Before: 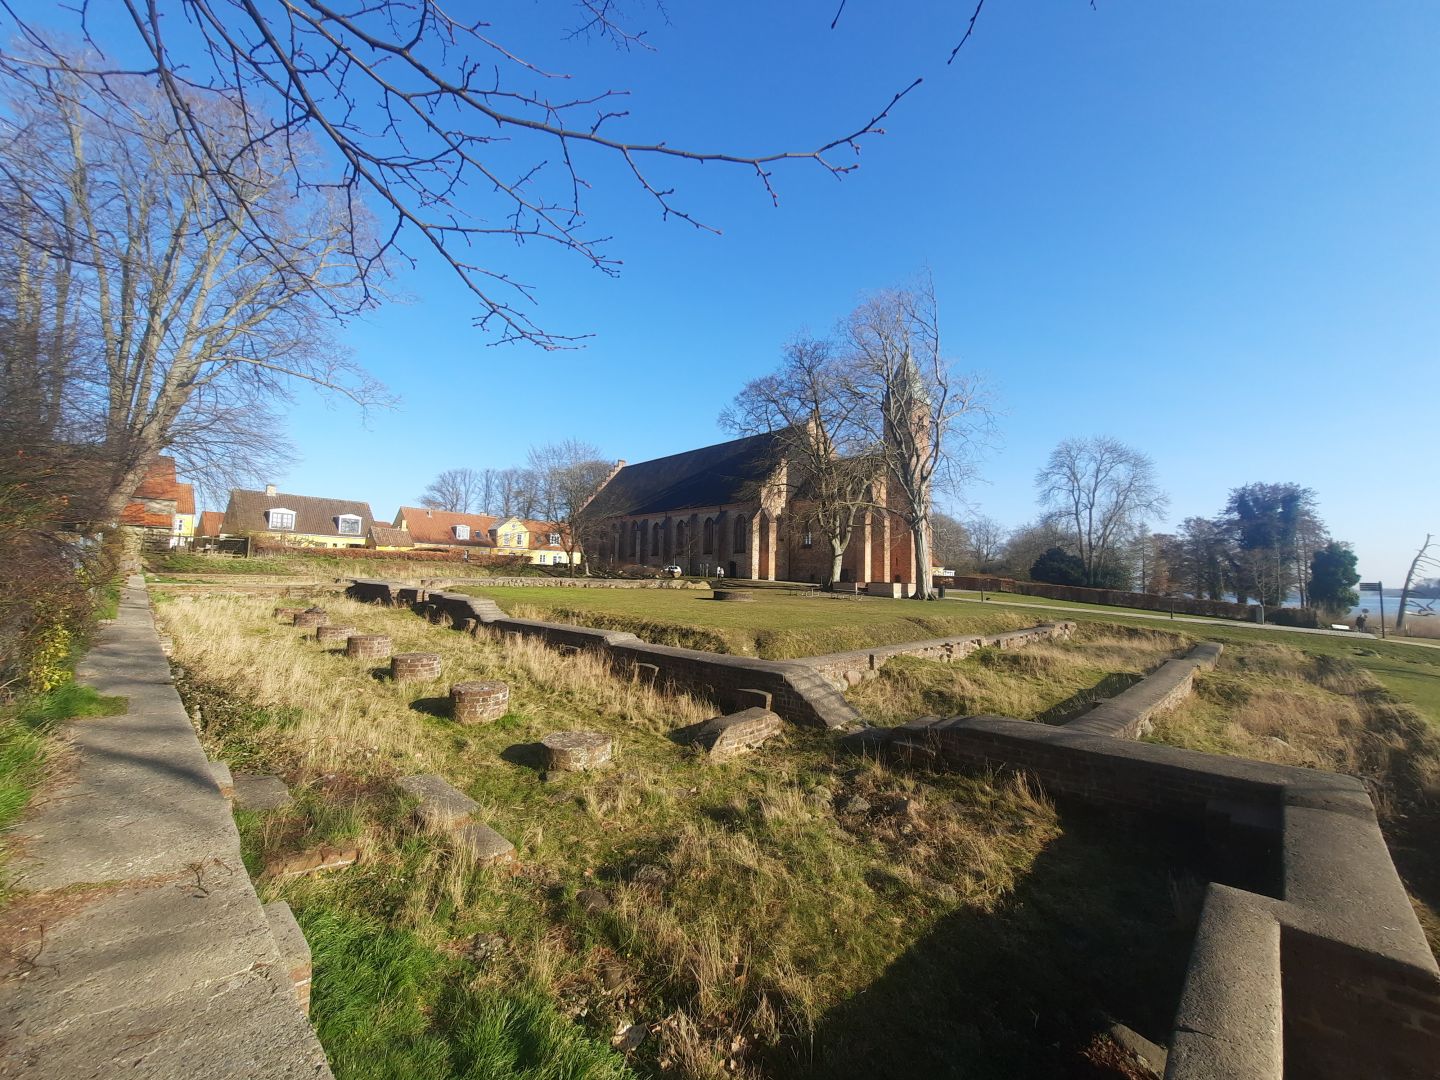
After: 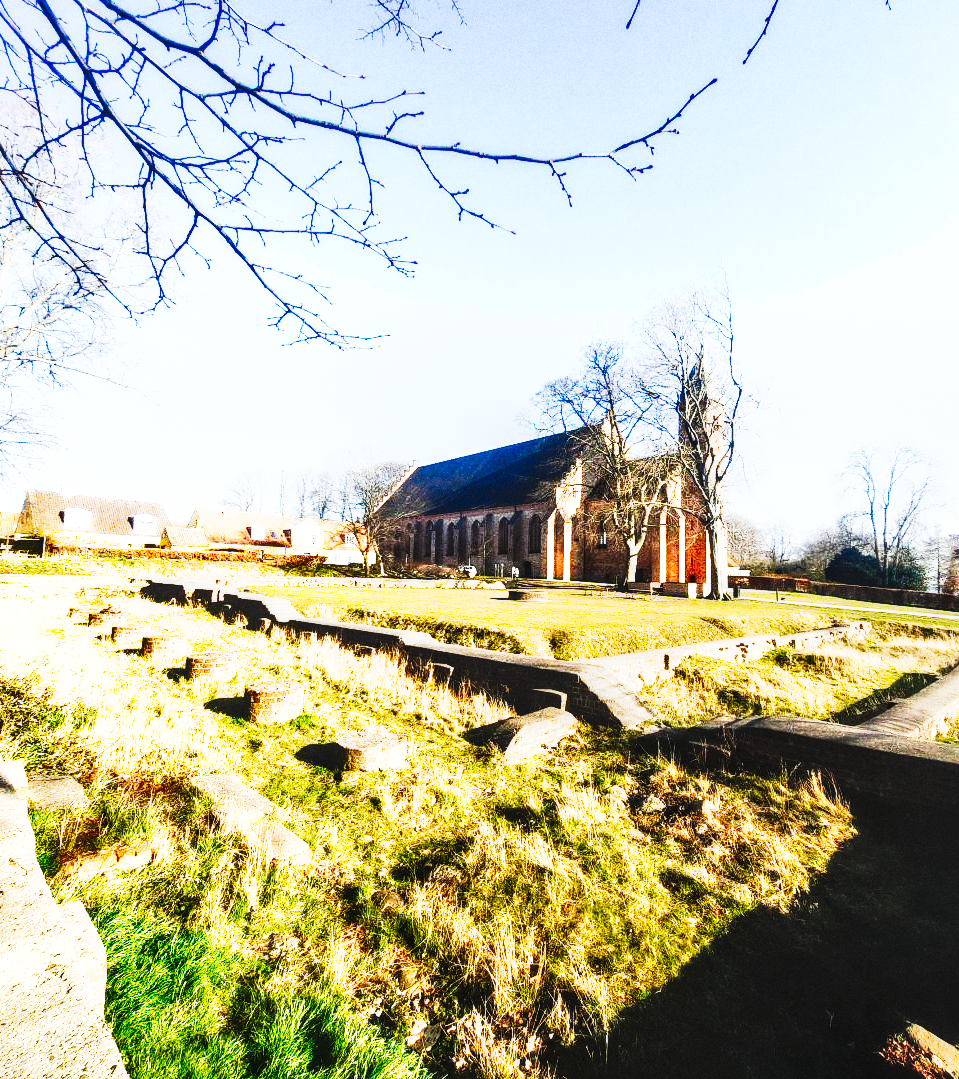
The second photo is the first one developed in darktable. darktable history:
local contrast: on, module defaults
shadows and highlights: shadows 52.42, soften with gaussian
crop and rotate: left 14.292%, right 19.041%
exposure: black level correction 0, exposure 1.45 EV, compensate exposure bias true, compensate highlight preservation false
contrast equalizer: y [[0.514, 0.573, 0.581, 0.508, 0.5, 0.5], [0.5 ×6], [0.5 ×6], [0 ×6], [0 ×6]]
grain: coarseness 0.09 ISO, strength 40%
tone curve: curves: ch0 [(0, 0) (0.003, 0.001) (0.011, 0.005) (0.025, 0.009) (0.044, 0.014) (0.069, 0.018) (0.1, 0.025) (0.136, 0.029) (0.177, 0.042) (0.224, 0.064) (0.277, 0.107) (0.335, 0.182) (0.399, 0.3) (0.468, 0.462) (0.543, 0.639) (0.623, 0.802) (0.709, 0.916) (0.801, 0.963) (0.898, 0.988) (1, 1)], preserve colors none
